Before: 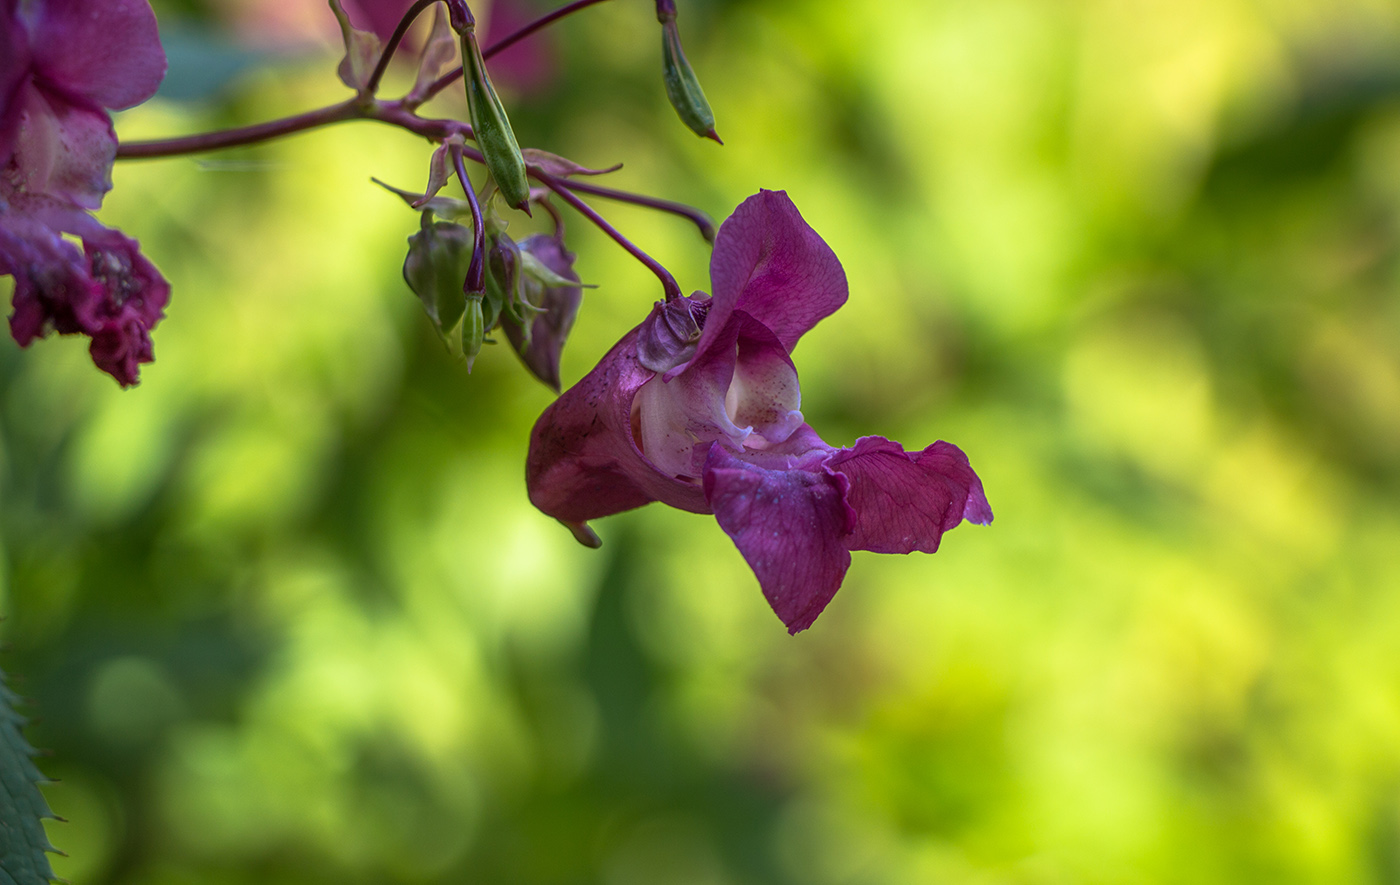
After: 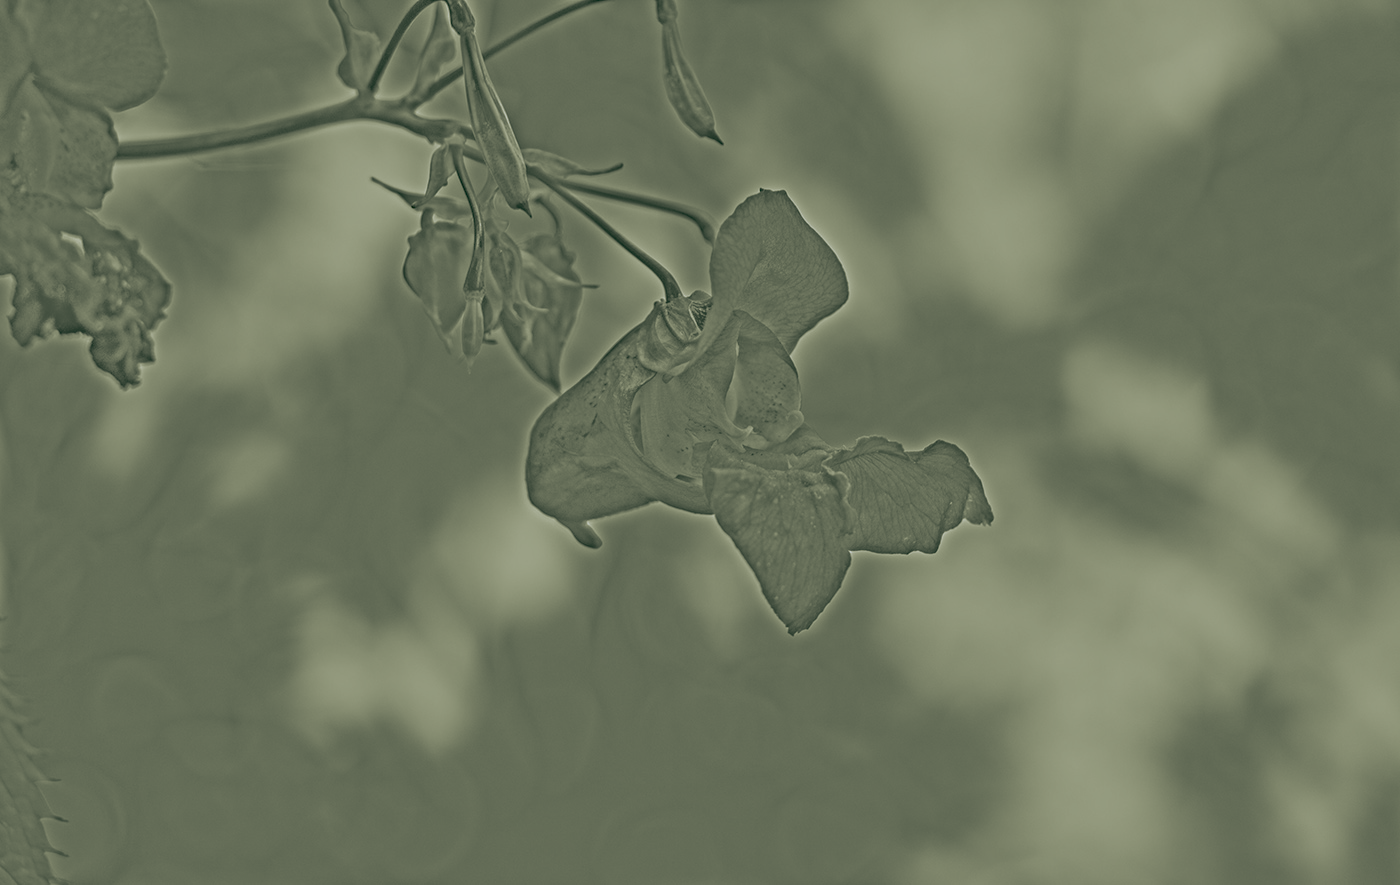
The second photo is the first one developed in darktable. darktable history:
rgb curve: curves: ch0 [(0.123, 0.061) (0.995, 0.887)]; ch1 [(0.06, 0.116) (1, 0.906)]; ch2 [(0, 0) (0.824, 0.69) (1, 1)], mode RGB, independent channels, compensate middle gray true
exposure: black level correction 0.009, exposure 1.425 EV, compensate highlight preservation false
highpass: sharpness 25.84%, contrast boost 14.94%
